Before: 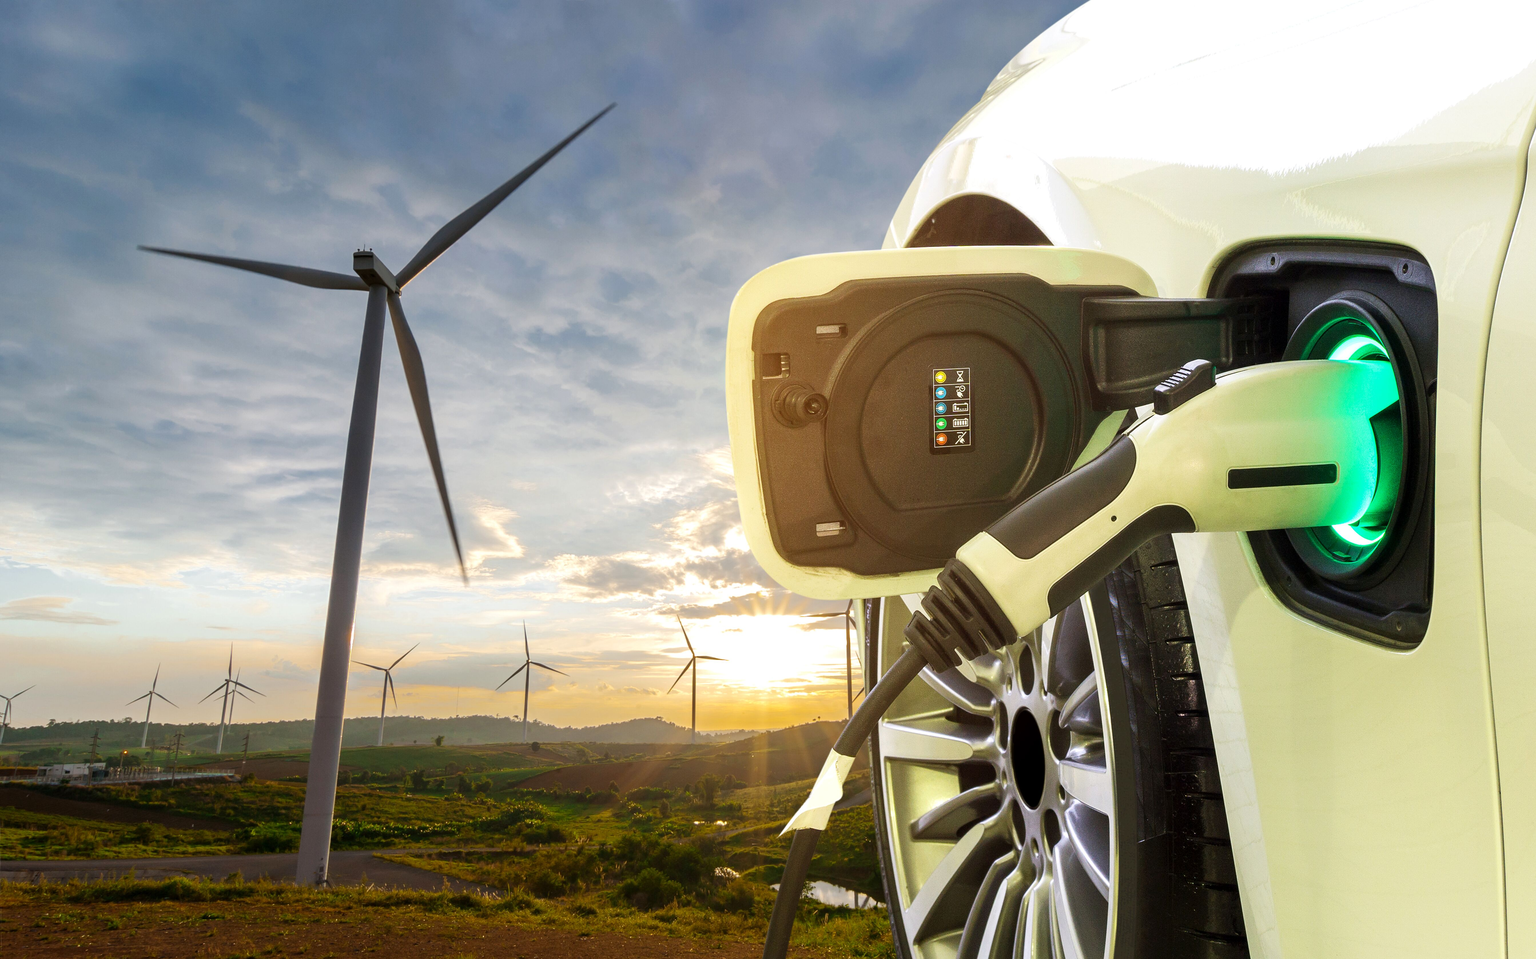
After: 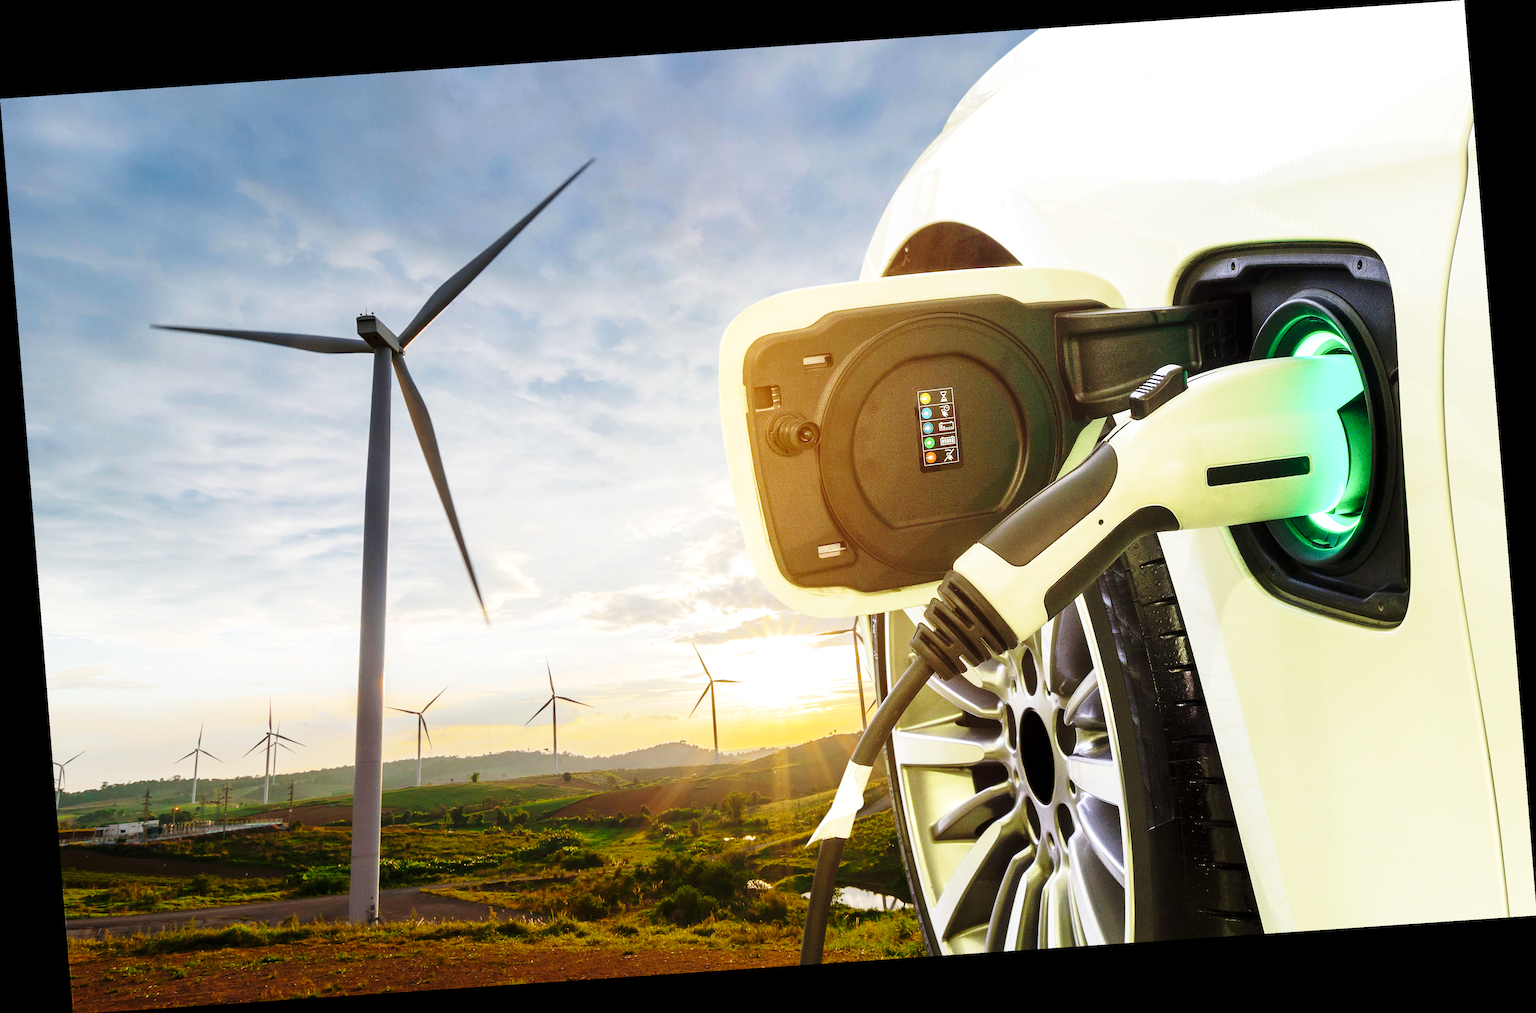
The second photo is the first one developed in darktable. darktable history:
rotate and perspective: rotation -4.2°, shear 0.006, automatic cropping off
base curve: curves: ch0 [(0, 0) (0.028, 0.03) (0.121, 0.232) (0.46, 0.748) (0.859, 0.968) (1, 1)], preserve colors none
